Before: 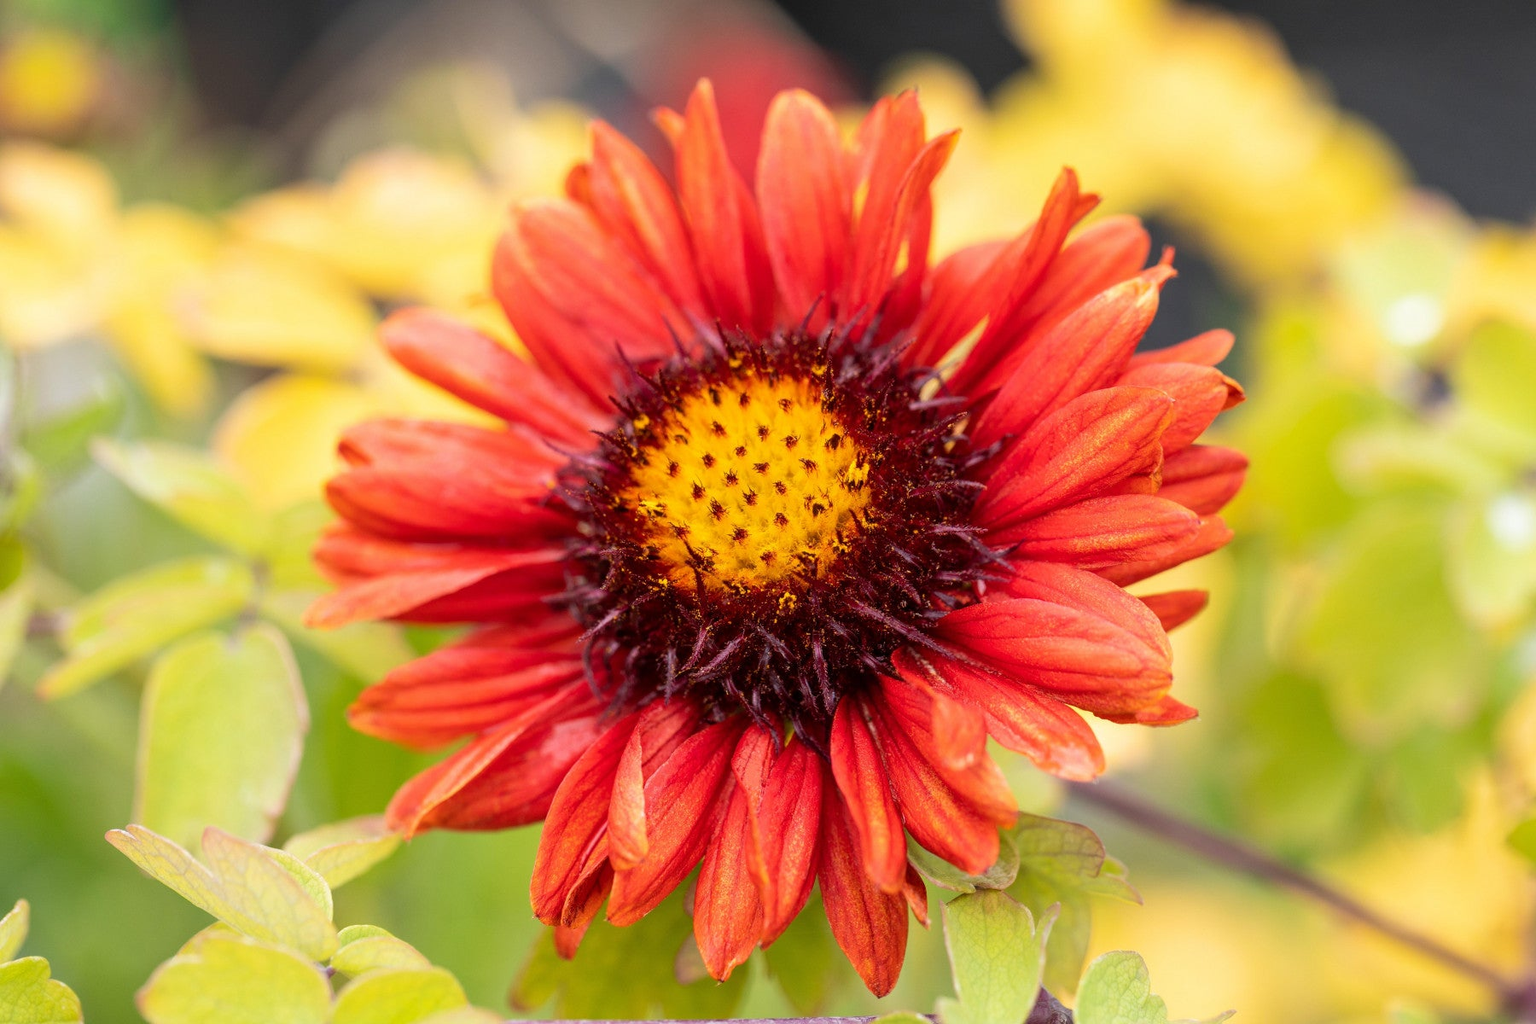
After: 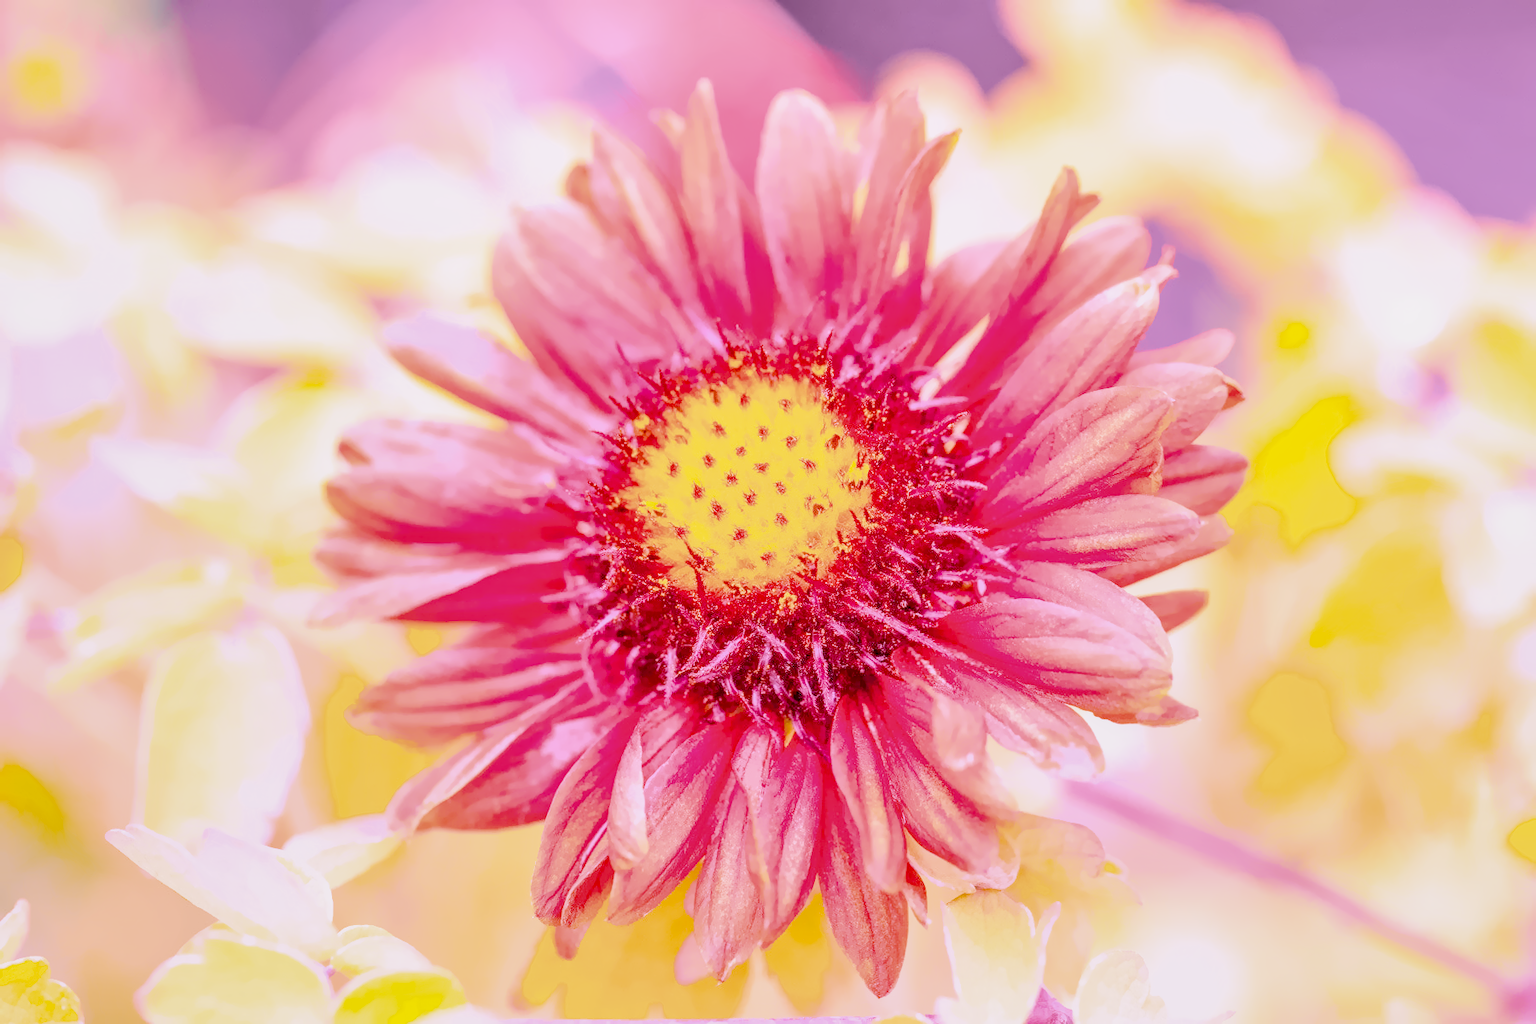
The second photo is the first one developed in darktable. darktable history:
filmic rgb "scene-referred default": black relative exposure -7.65 EV, white relative exposure 4.56 EV, hardness 3.61
raw chromatic aberrations: on, module defaults
color balance rgb: perceptual saturation grading › global saturation 25%, global vibrance 20%
highlight reconstruction: method reconstruct color, iterations 1, diameter of reconstruction 64 px
hot pixels: on, module defaults
lens correction: scale 1.01, crop 1, focal 85, aperture 2.8, distance 7.77, camera "Canon EOS RP", lens "Canon RF 85mm F2 MACRO IS STM"
tone equalizer "mask blending: all purposes": on, module defaults
exposure: black level correction 0.001, exposure 0.955 EV, compensate exposure bias true, compensate highlight preservation false
haze removal: compatibility mode true, adaptive false
tone curve: curves: ch0 [(0, 0) (0.915, 0.89) (1, 1)]
shadows and highlights: shadows 25, highlights -25
white balance: red 1.865, blue 1.754
denoise (profiled): preserve shadows 1.11, scattering 0.121, a [-1, 0, 0], b [0, 0, 0], y [[0.5 ×7] ×4, [0.507, 0.516, 0.526, 0.531, 0.526, 0.516, 0.507], [0.5 ×7]], compensate highlight preservation false
local contrast: detail 130%
